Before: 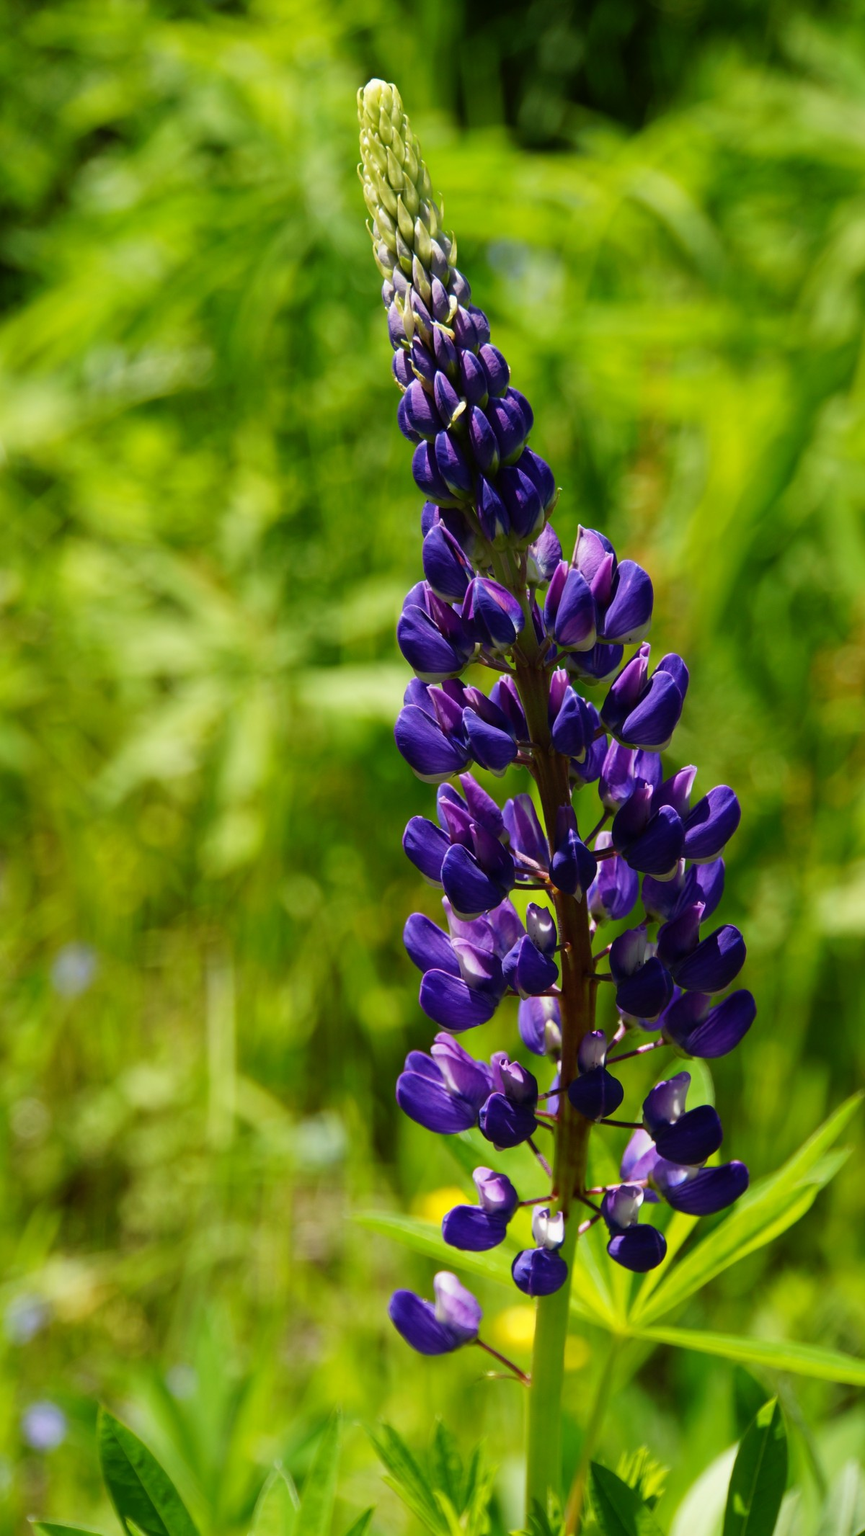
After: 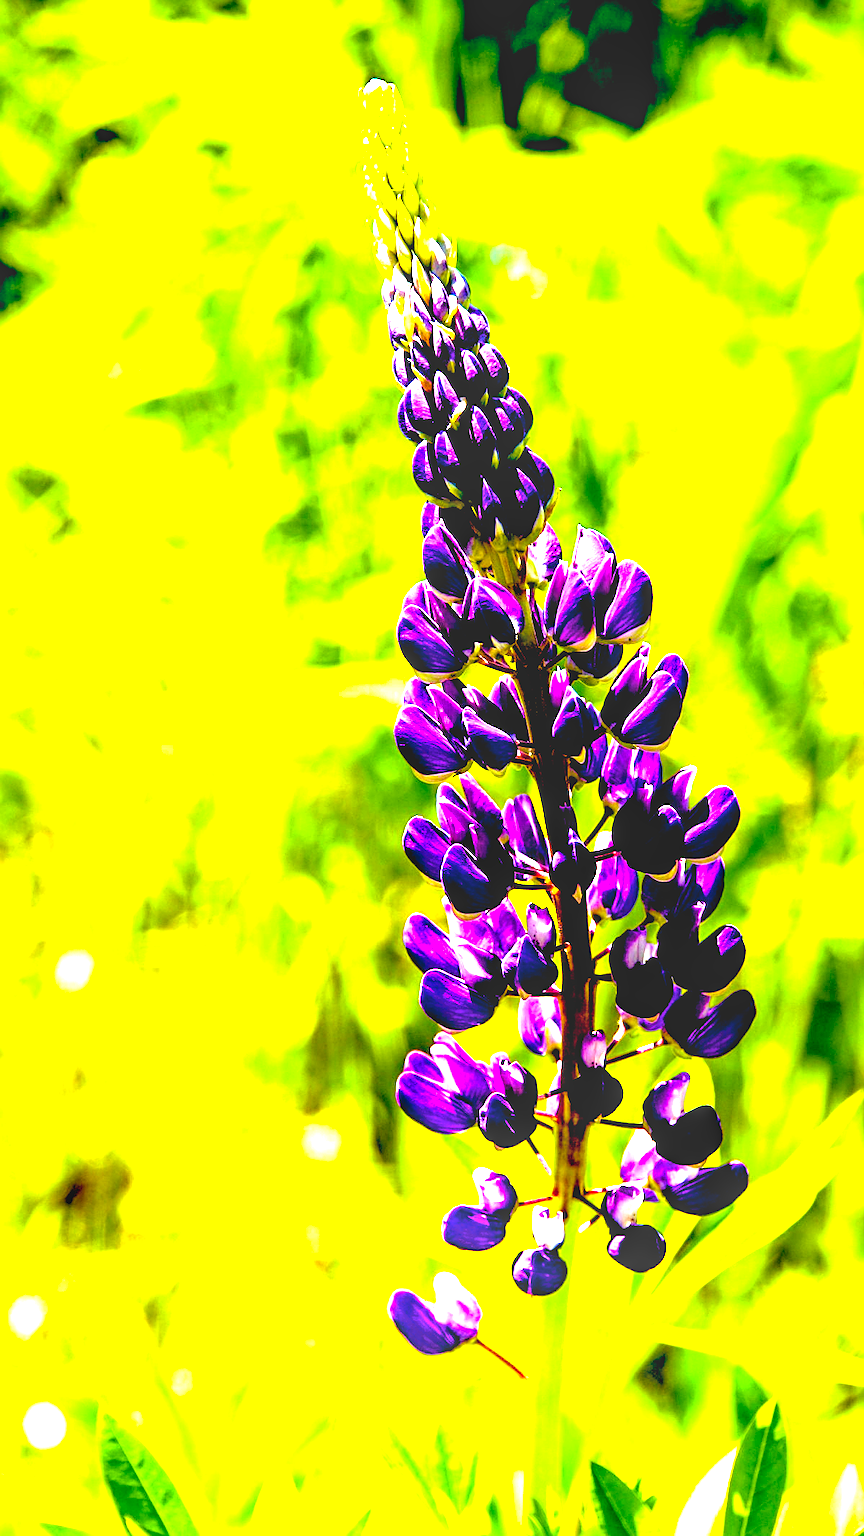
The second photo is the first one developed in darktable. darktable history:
local contrast: on, module defaults
sharpen: on, module defaults
tone equalizer: on, module defaults
exposure: black level correction 0.015, exposure 1.783 EV, compensate exposure bias true, compensate highlight preservation false
color balance rgb: power › luminance 9.918%, power › chroma 2.817%, power › hue 58.67°, global offset › luminance -0.379%, perceptual saturation grading › global saturation 20%, perceptual saturation grading › highlights -25.008%, perceptual saturation grading › shadows 49.451%, perceptual brilliance grading › global brilliance 30.421%, global vibrance 50.608%
haze removal: compatibility mode true, adaptive false
